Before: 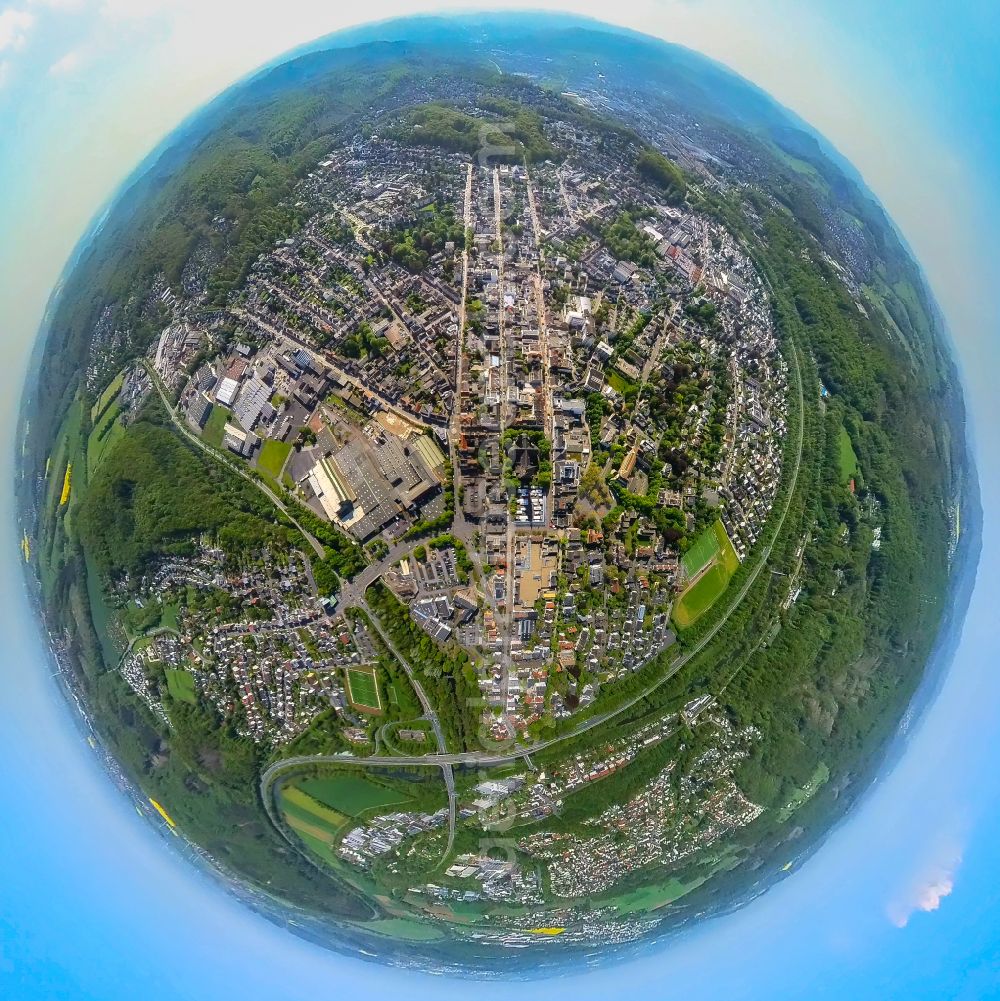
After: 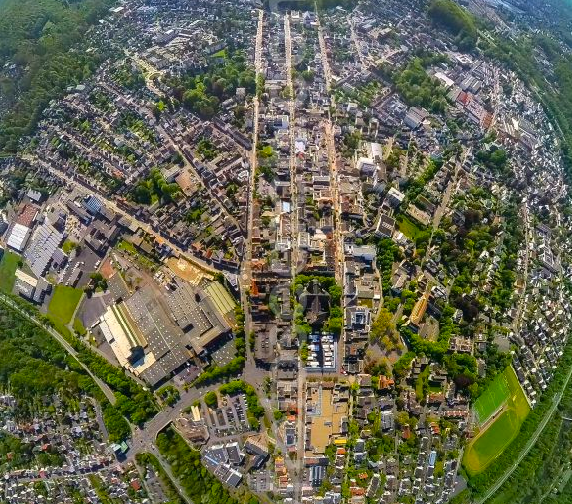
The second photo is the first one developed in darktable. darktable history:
color calibration: illuminant same as pipeline (D50), adaptation none (bypass)
crop: left 20.932%, top 15.471%, right 21.848%, bottom 34.081%
color balance rgb: perceptual saturation grading › global saturation 20%, global vibrance 20%
white balance: emerald 1
